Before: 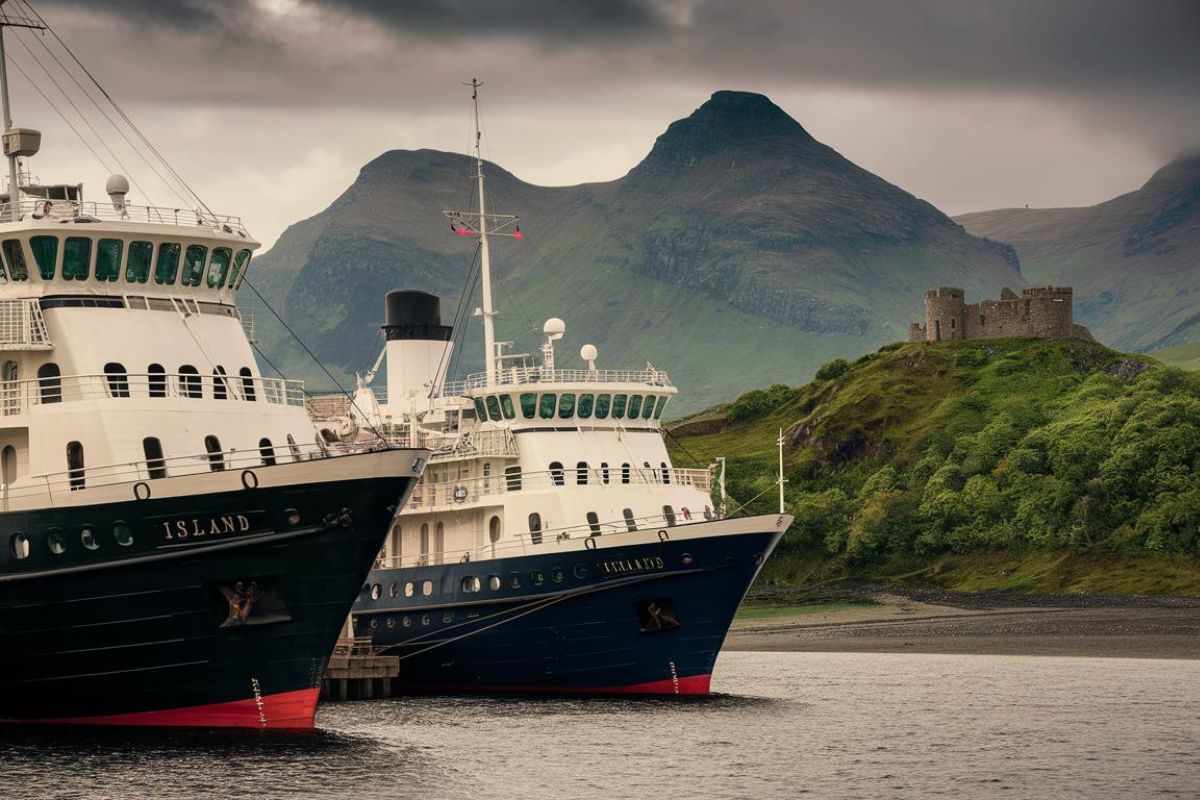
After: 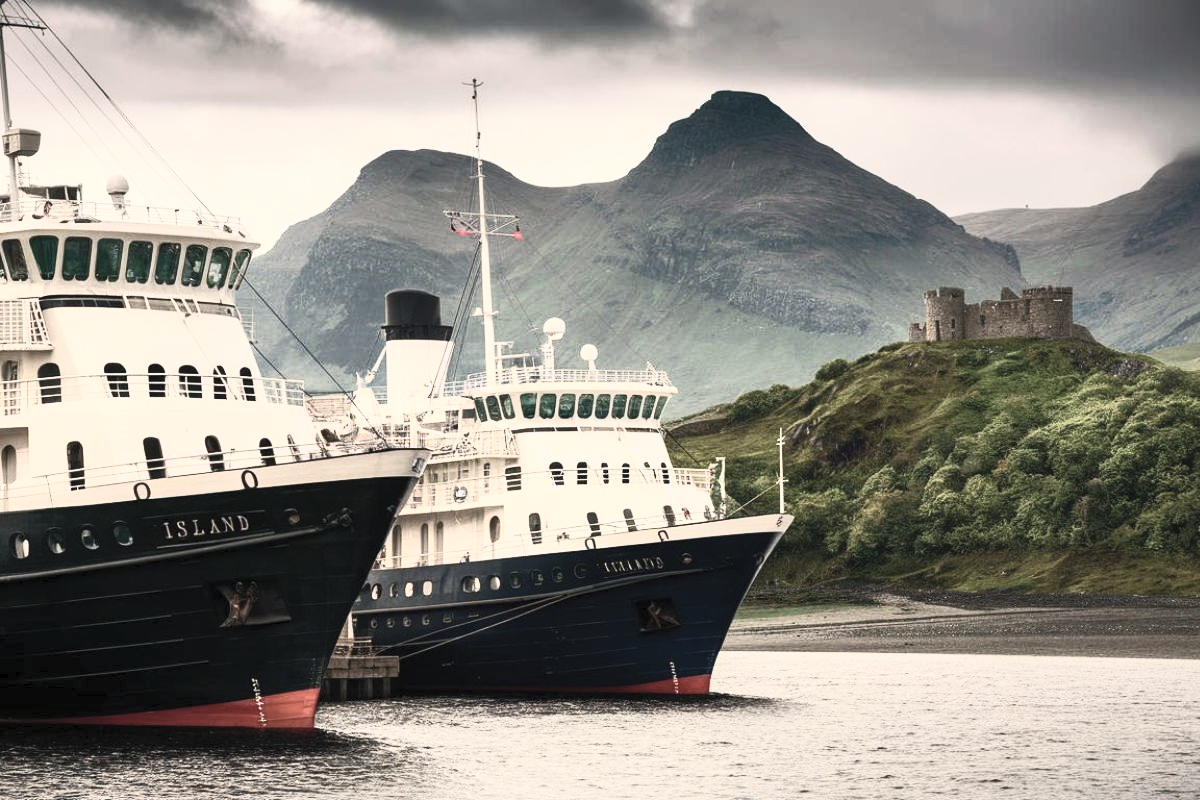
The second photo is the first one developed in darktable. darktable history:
contrast brightness saturation: contrast 0.557, brightness 0.57, saturation -0.34
